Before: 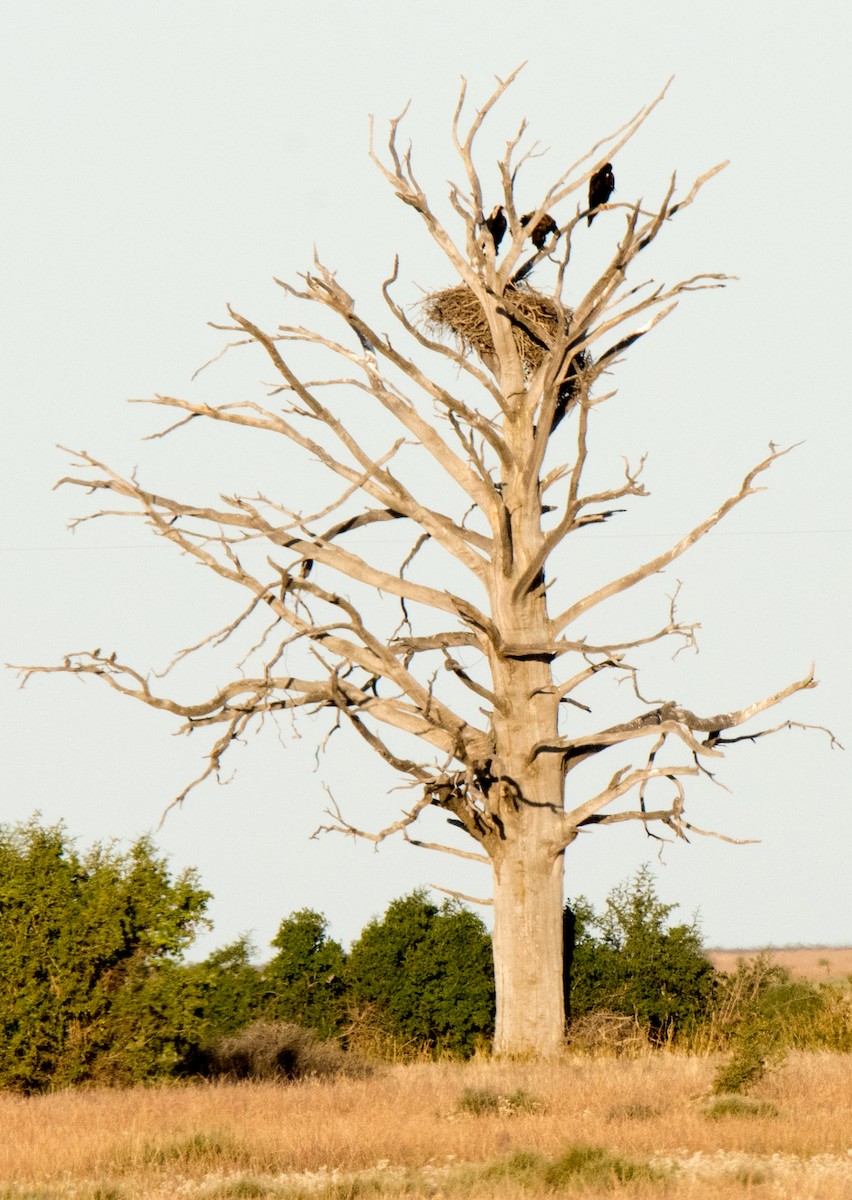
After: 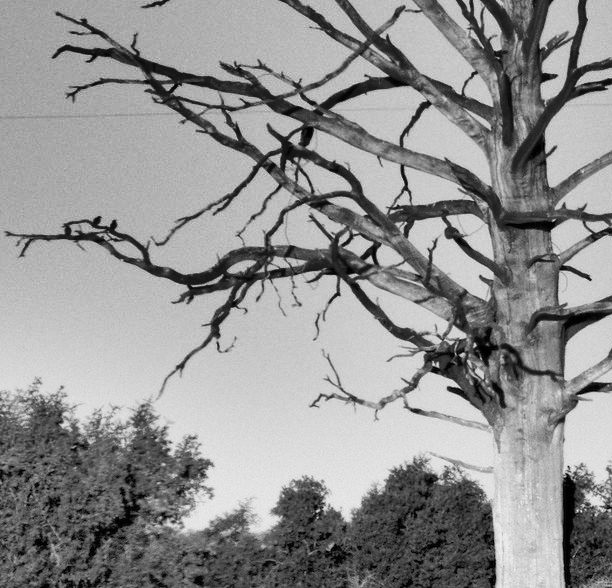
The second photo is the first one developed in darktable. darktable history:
crop: top 36.02%, right 28.07%, bottom 14.918%
color zones: curves: ch0 [(0.004, 0.588) (0.116, 0.636) (0.259, 0.476) (0.423, 0.464) (0.75, 0.5)]; ch1 [(0, 0) (0.143, 0) (0.286, 0) (0.429, 0) (0.571, 0) (0.714, 0) (0.857, 0)]
shadows and highlights: shadows 19.19, highlights -84.74, soften with gaussian
